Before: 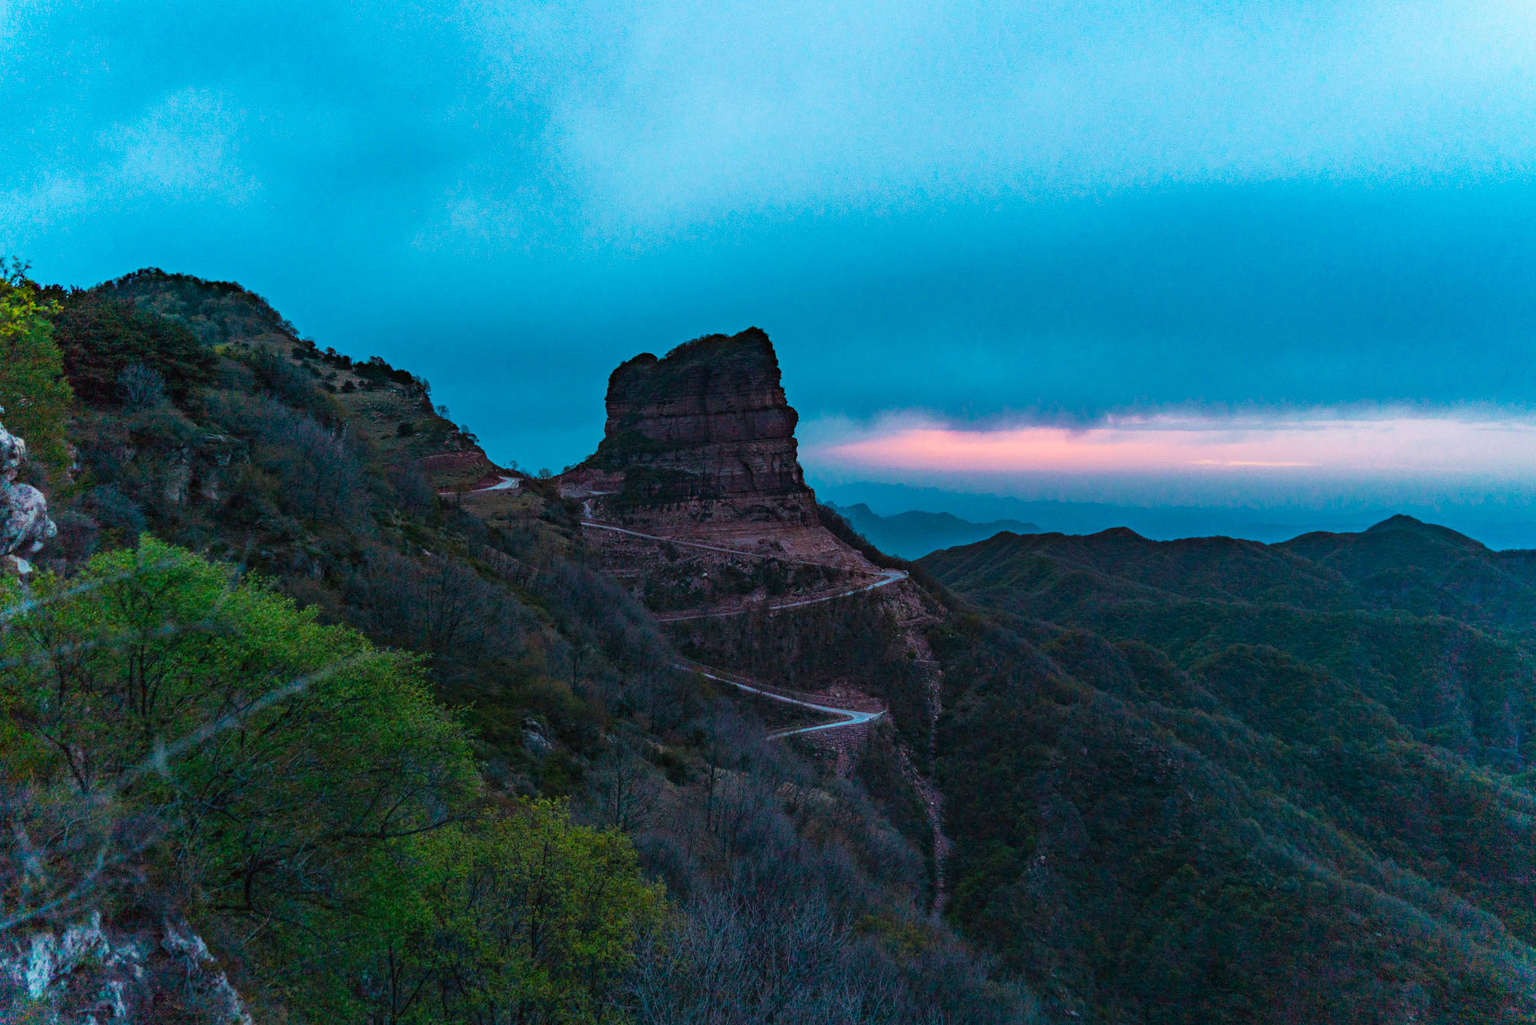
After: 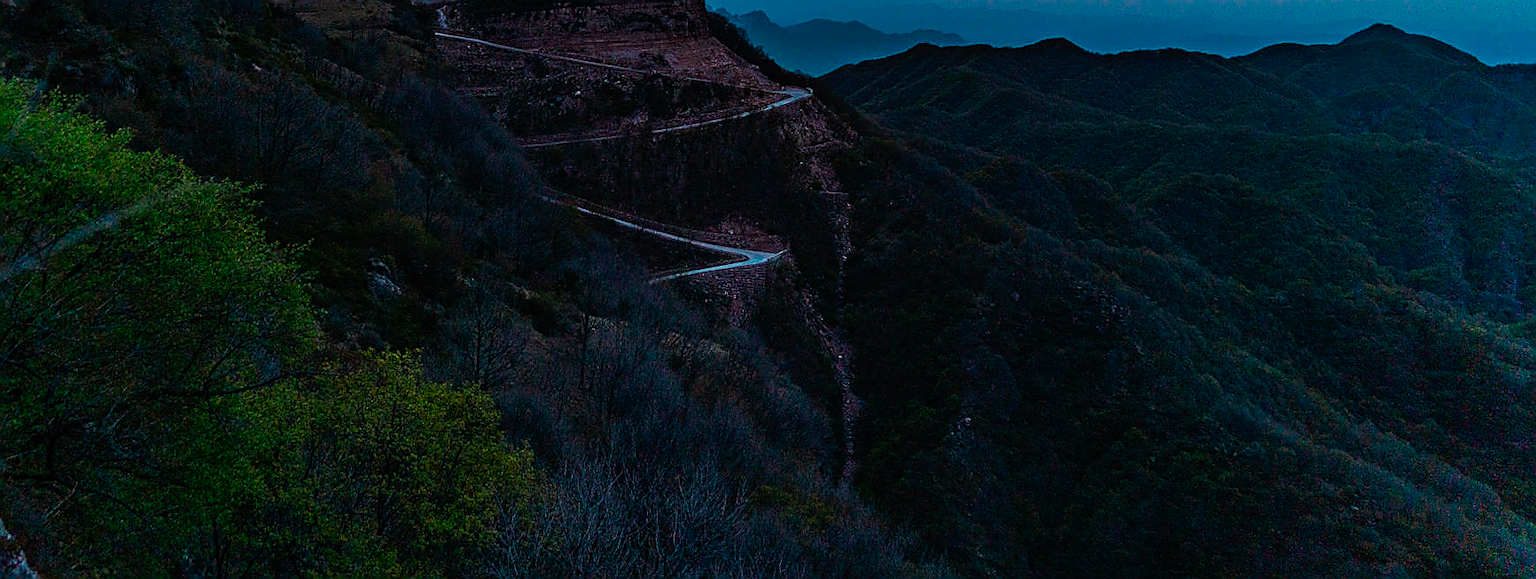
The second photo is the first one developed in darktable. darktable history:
exposure: black level correction 0, exposure -0.836 EV, compensate highlight preservation false
sharpen: radius 1.407, amount 1.259, threshold 0.715
crop and rotate: left 13.301%, top 48.205%, bottom 2.719%
tone curve: curves: ch0 [(0, 0) (0.003, 0.001) (0.011, 0.005) (0.025, 0.01) (0.044, 0.019) (0.069, 0.029) (0.1, 0.042) (0.136, 0.078) (0.177, 0.129) (0.224, 0.182) (0.277, 0.246) (0.335, 0.318) (0.399, 0.396) (0.468, 0.481) (0.543, 0.573) (0.623, 0.672) (0.709, 0.777) (0.801, 0.881) (0.898, 0.975) (1, 1)], preserve colors none
